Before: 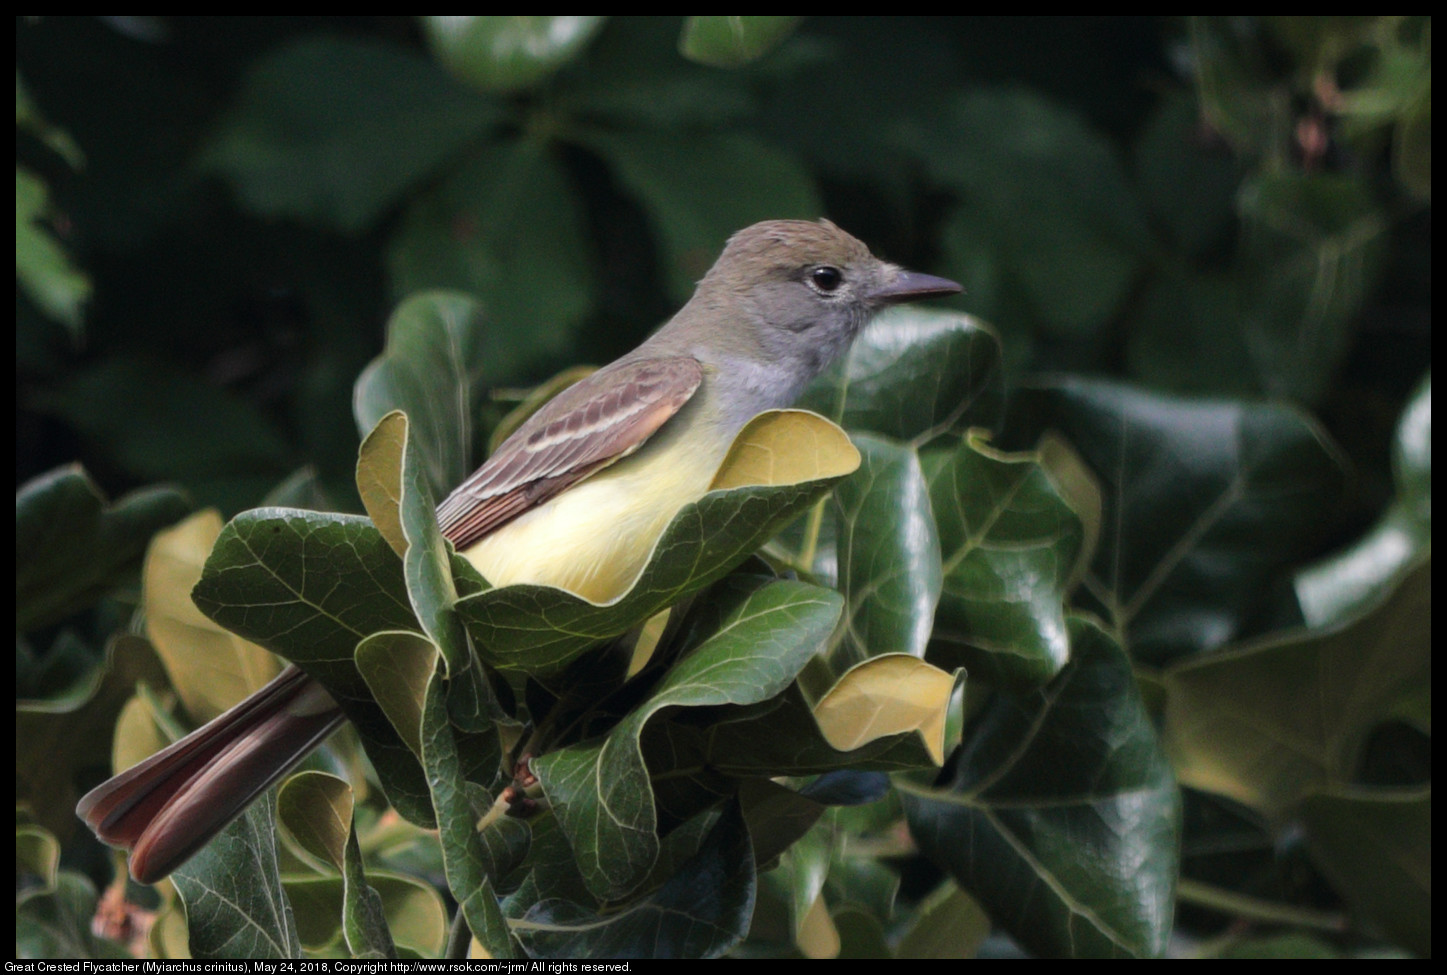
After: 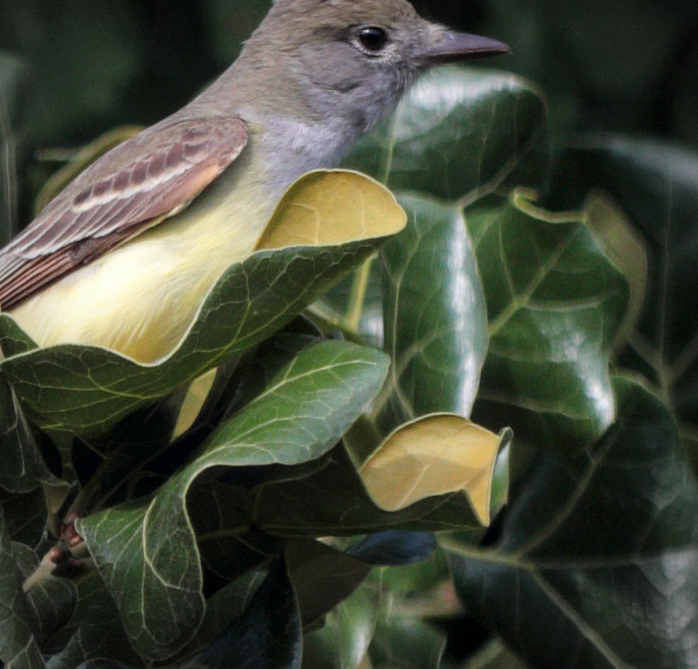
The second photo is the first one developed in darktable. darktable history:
crop: left 31.379%, top 24.658%, right 20.326%, bottom 6.628%
color zones: curves: ch1 [(0, 0.513) (0.143, 0.524) (0.286, 0.511) (0.429, 0.506) (0.571, 0.503) (0.714, 0.503) (0.857, 0.508) (1, 0.513)]
local contrast: on, module defaults
vignetting: automatic ratio true
